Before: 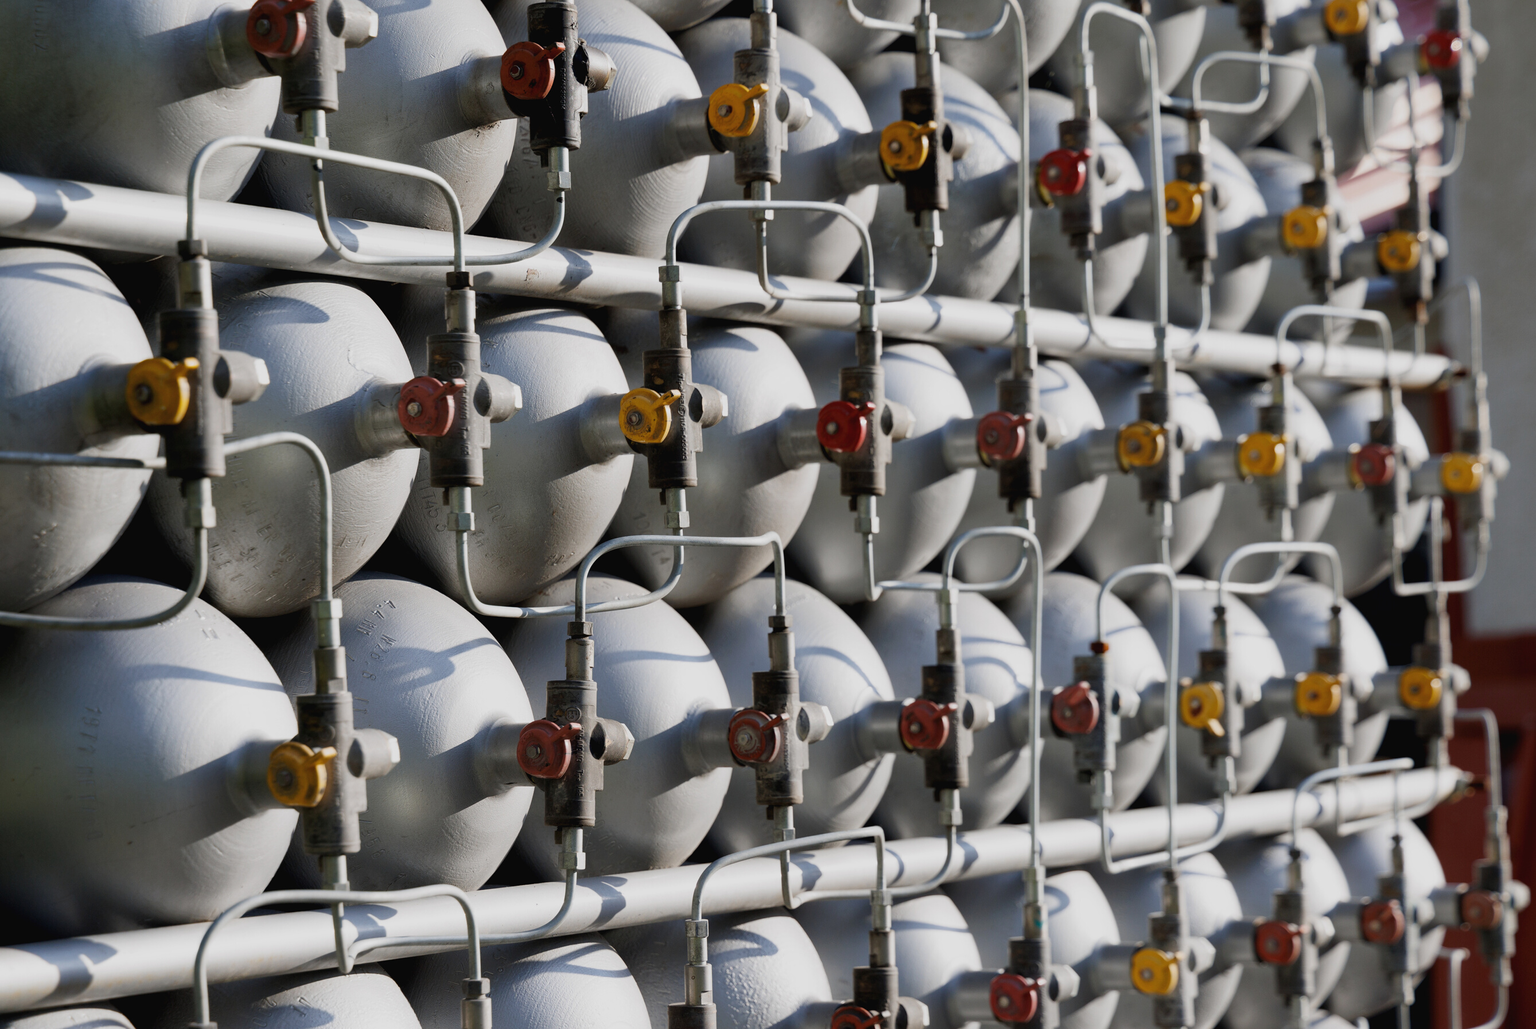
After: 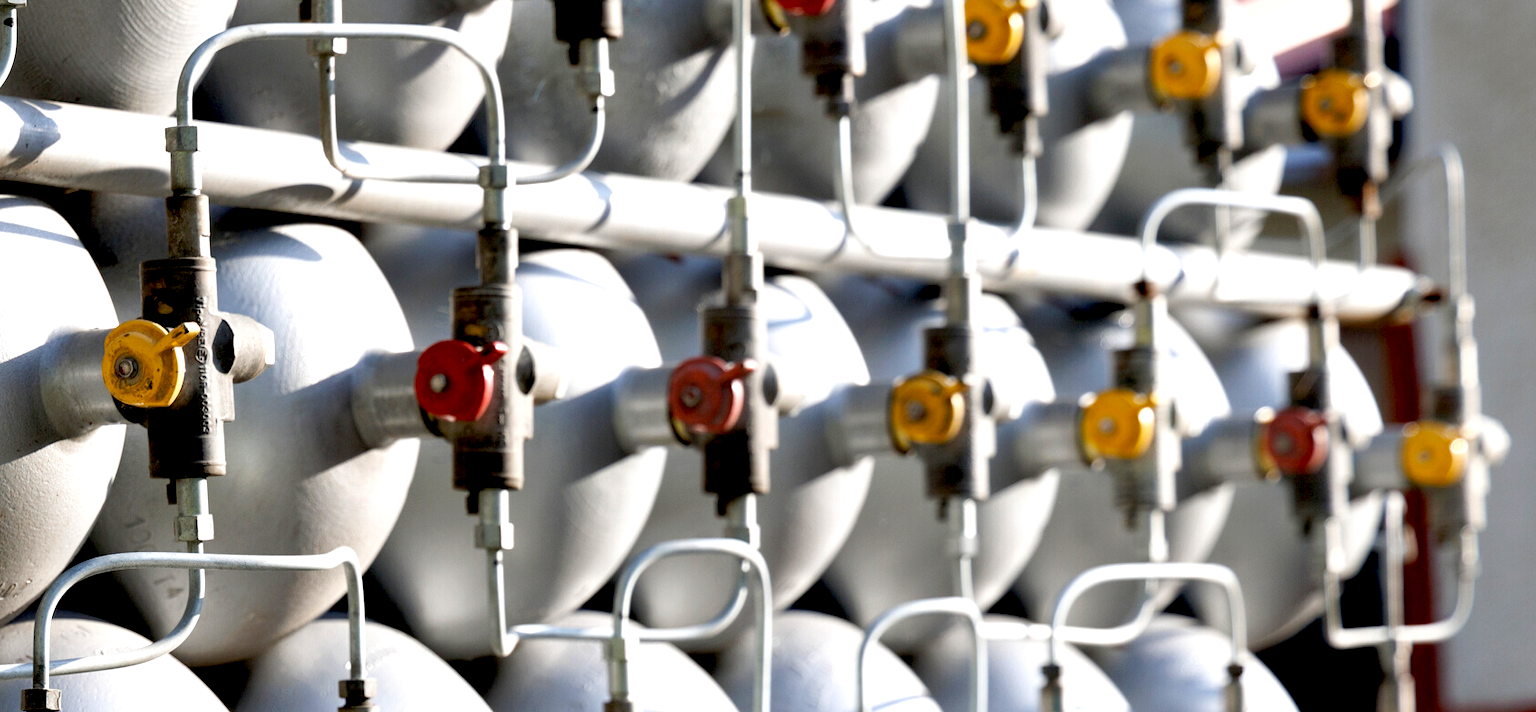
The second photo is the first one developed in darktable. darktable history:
crop: left 36.102%, top 18.102%, right 0.346%, bottom 38.053%
exposure: black level correction 0.01, exposure 1 EV, compensate highlight preservation false
